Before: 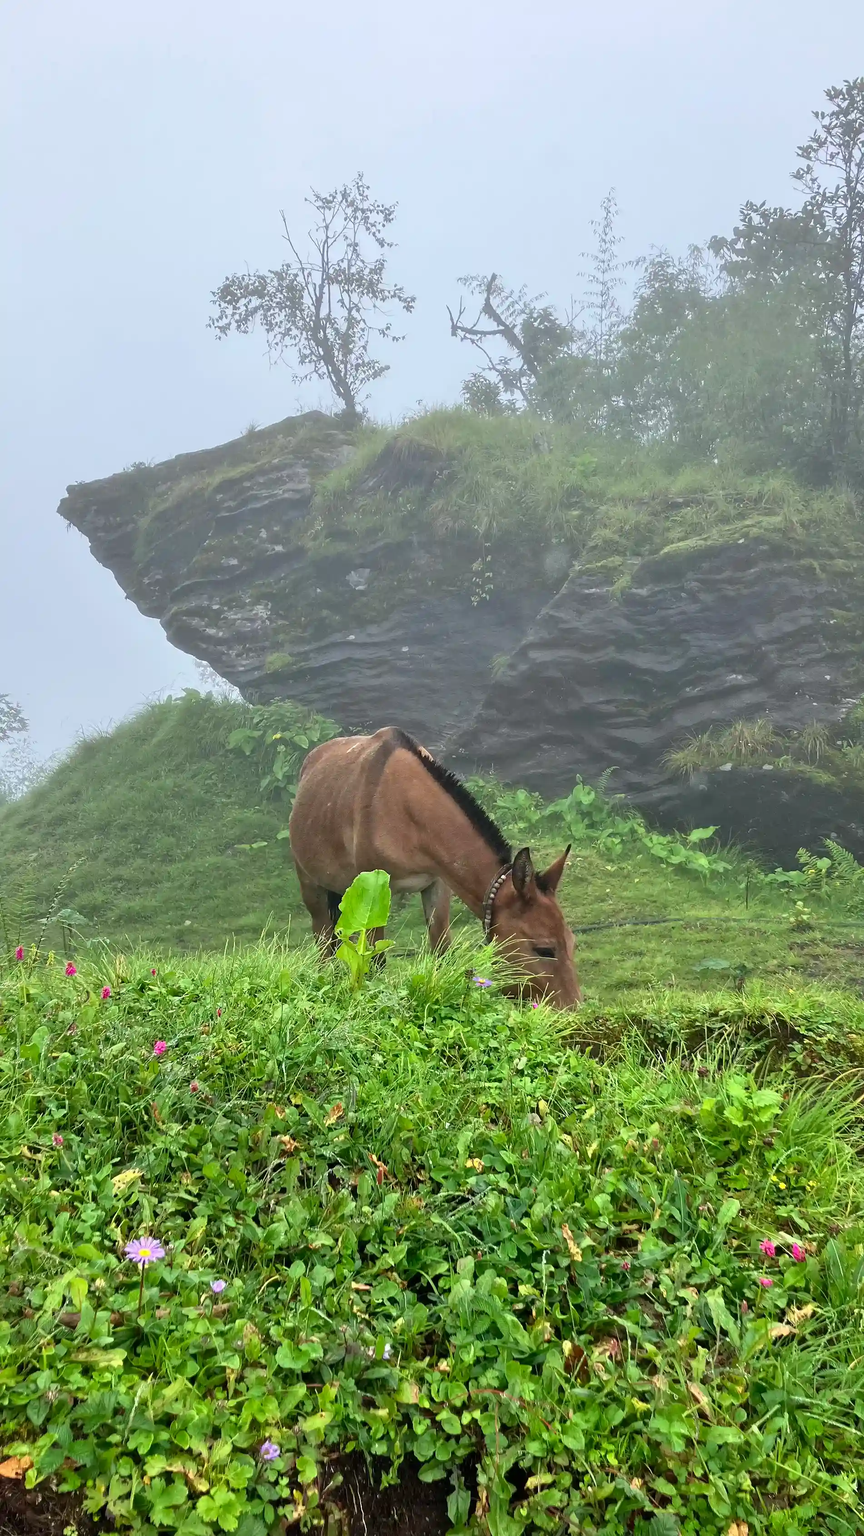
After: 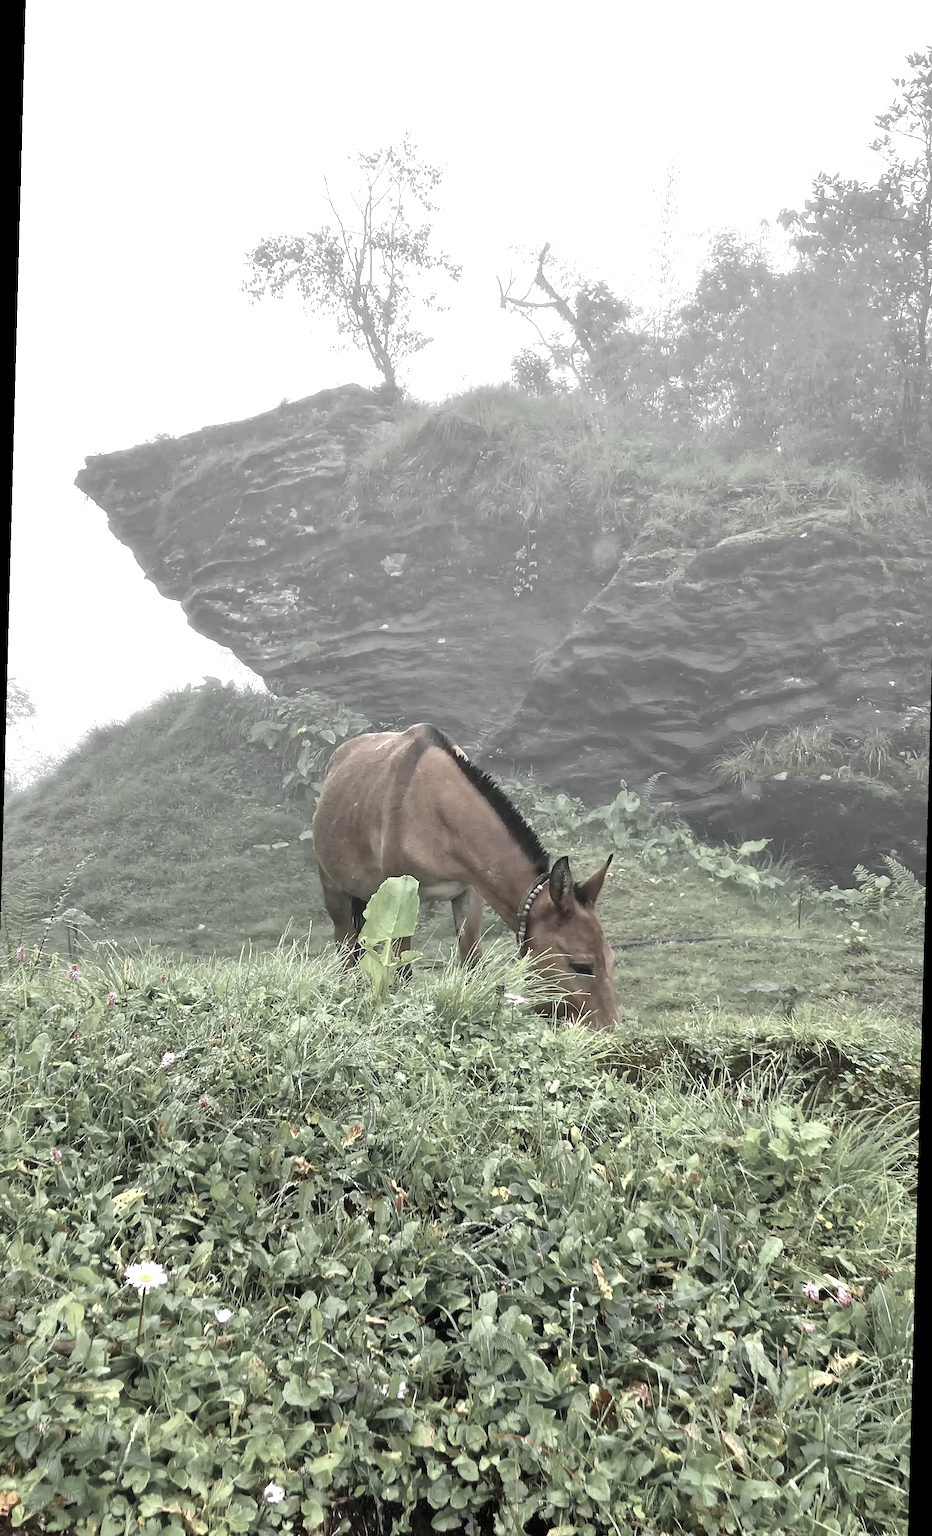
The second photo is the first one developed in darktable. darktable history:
exposure: exposure 0.6 EV, compensate highlight preservation false
color zones: curves: ch0 [(0, 0.613) (0.01, 0.613) (0.245, 0.448) (0.498, 0.529) (0.642, 0.665) (0.879, 0.777) (0.99, 0.613)]; ch1 [(0, 0.035) (0.121, 0.189) (0.259, 0.197) (0.415, 0.061) (0.589, 0.022) (0.732, 0.022) (0.857, 0.026) (0.991, 0.053)]
rotate and perspective: rotation 1.57°, crop left 0.018, crop right 0.982, crop top 0.039, crop bottom 0.961
